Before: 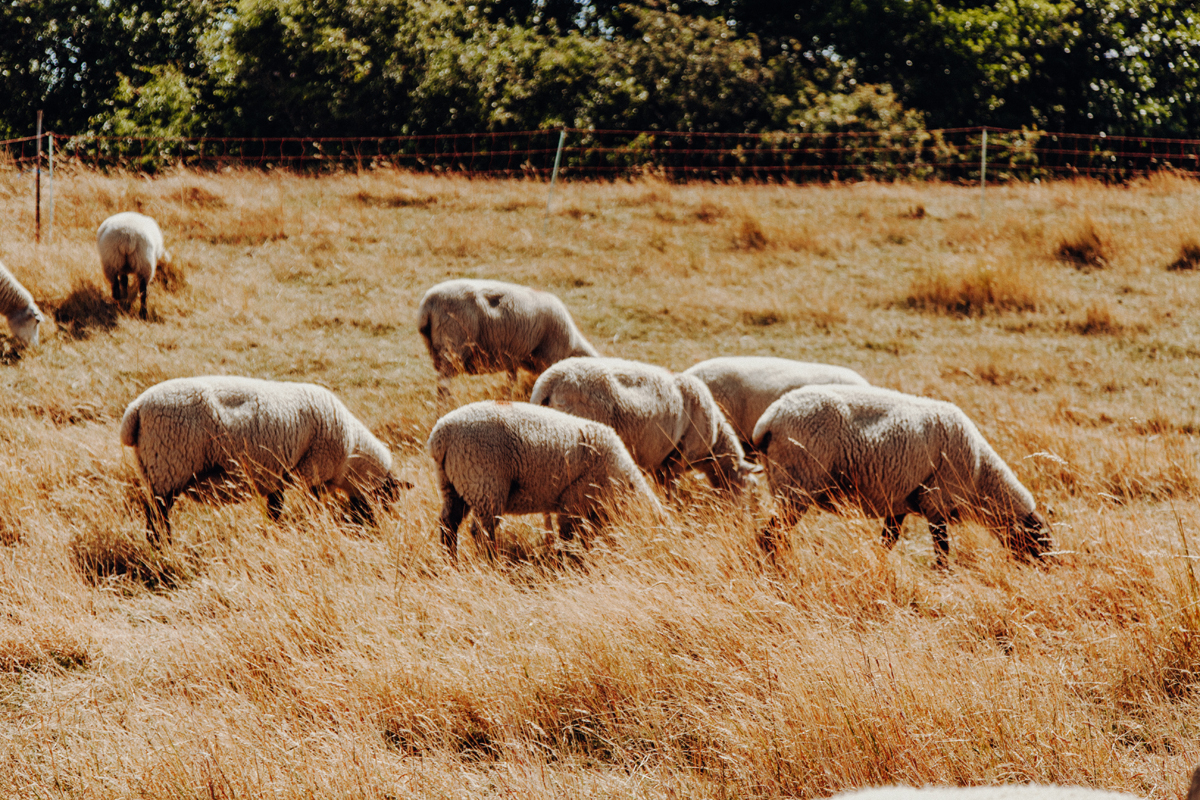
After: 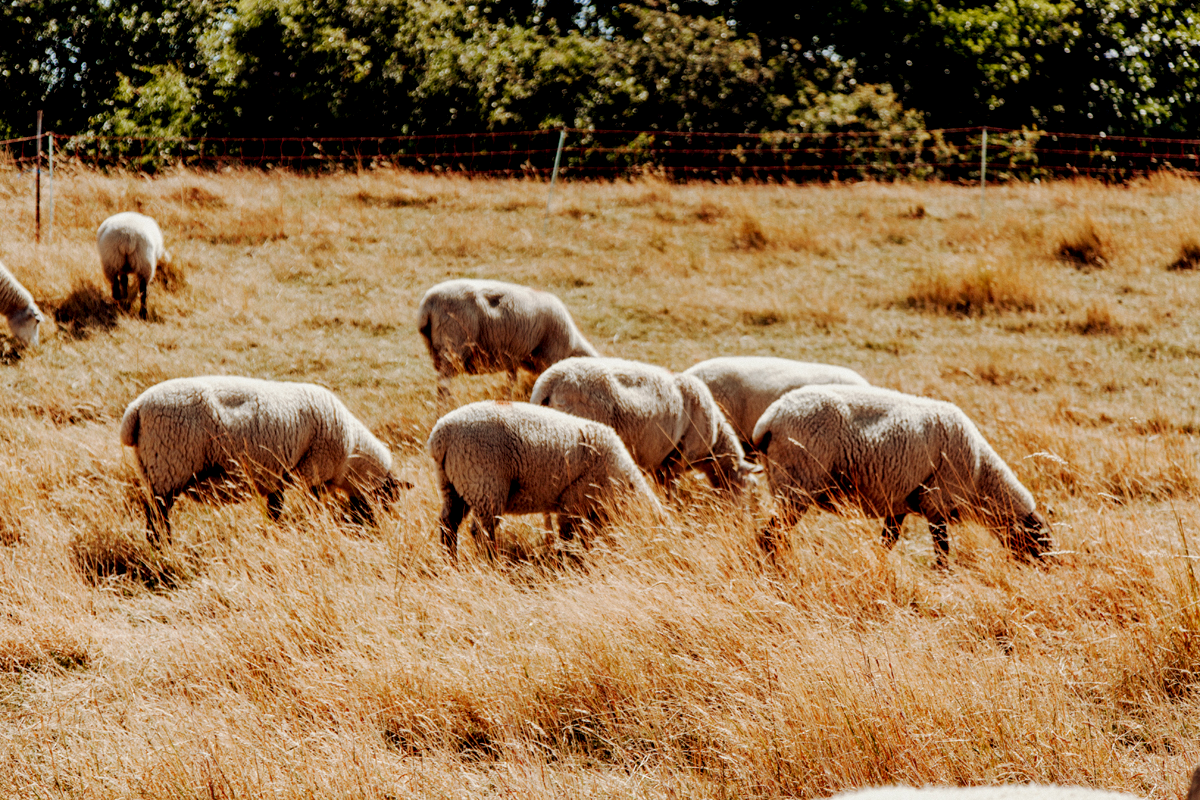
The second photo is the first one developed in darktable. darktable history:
exposure: black level correction 0.007, exposure 0.158 EV, compensate exposure bias true, compensate highlight preservation false
